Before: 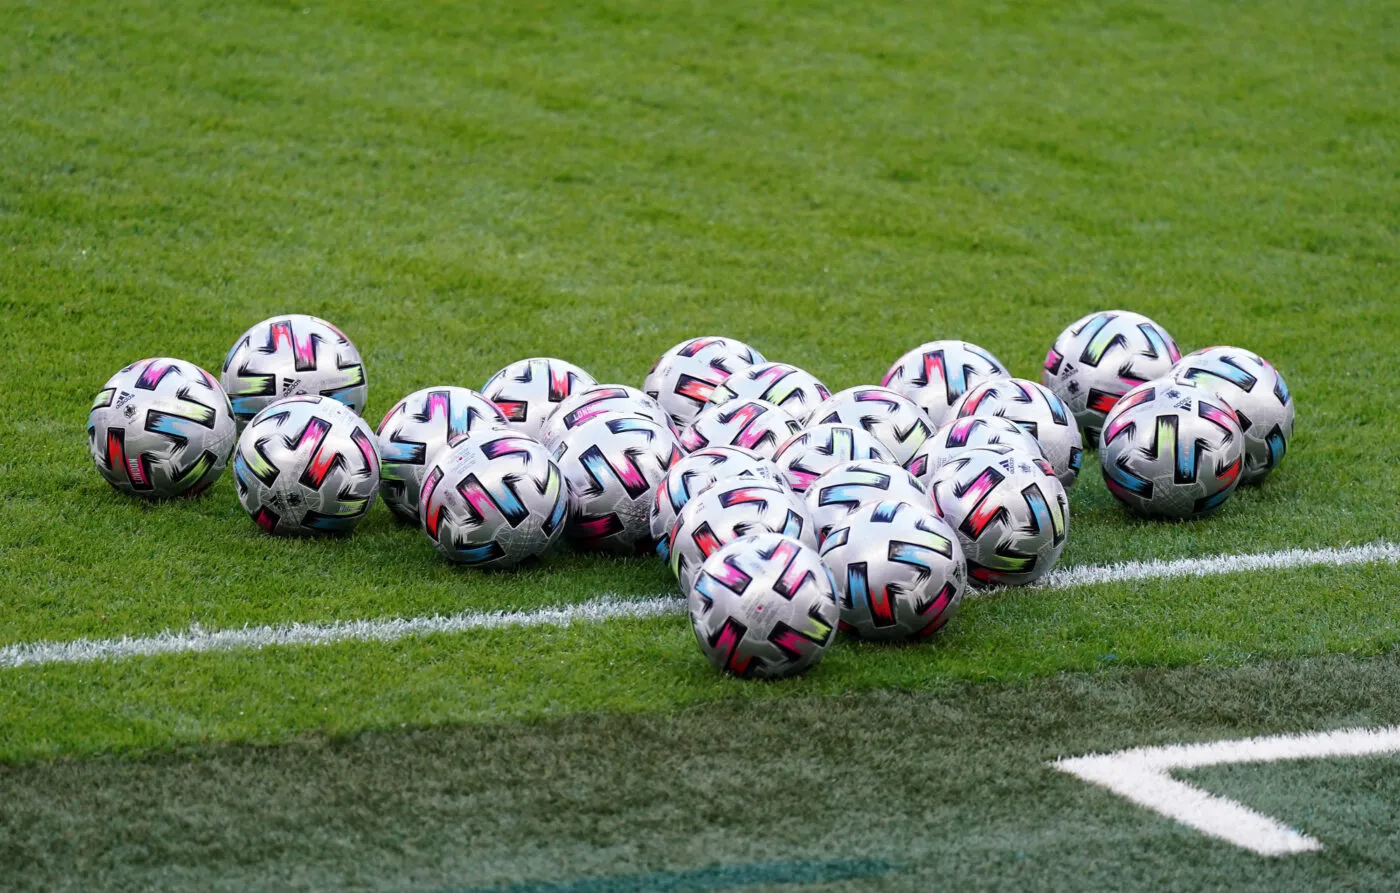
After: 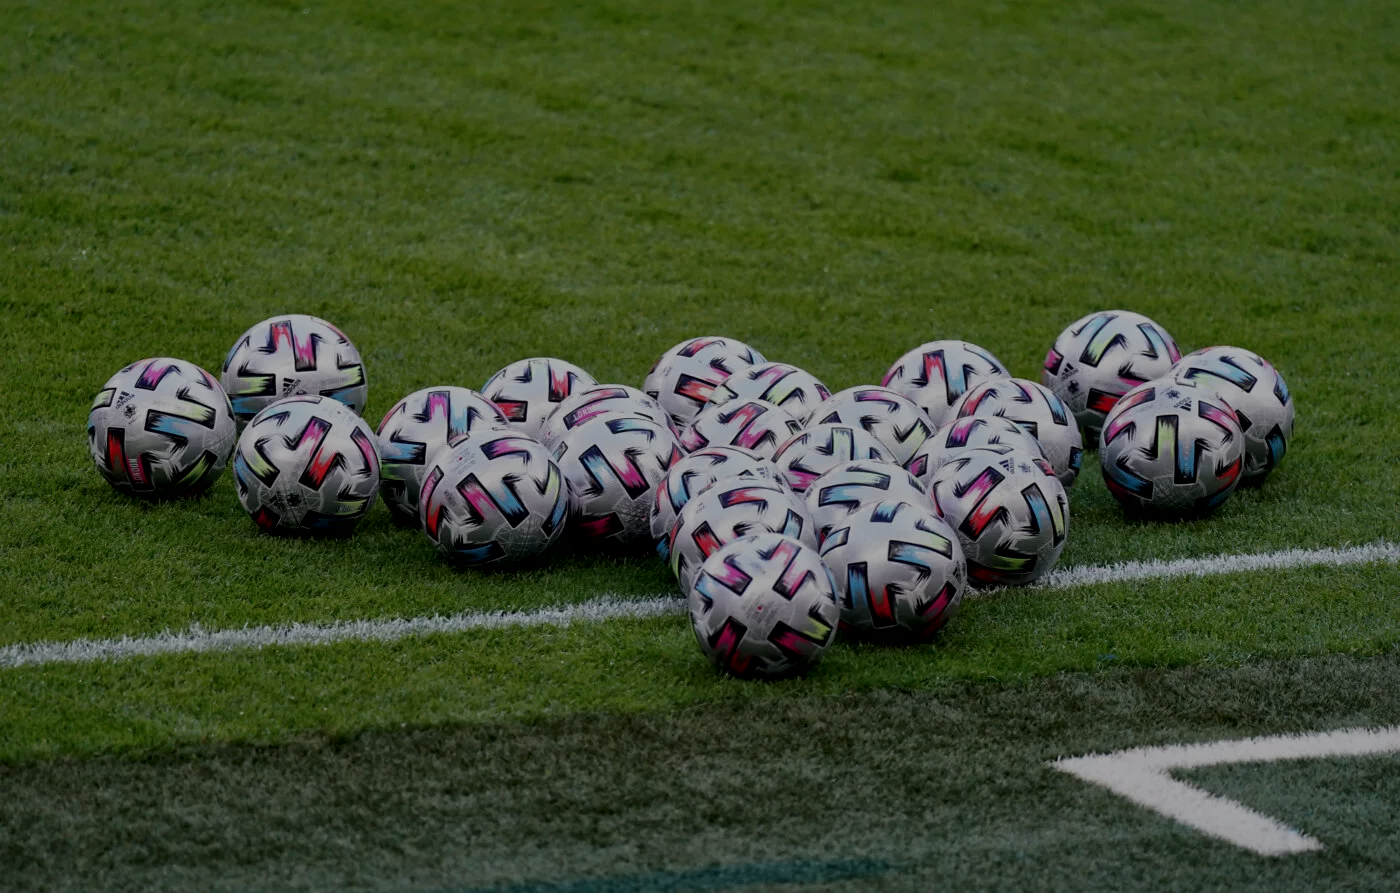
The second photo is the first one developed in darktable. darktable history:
exposure: exposure -1.468 EV, compensate highlight preservation false
local contrast: mode bilateral grid, contrast 20, coarseness 50, detail 140%, midtone range 0.2
